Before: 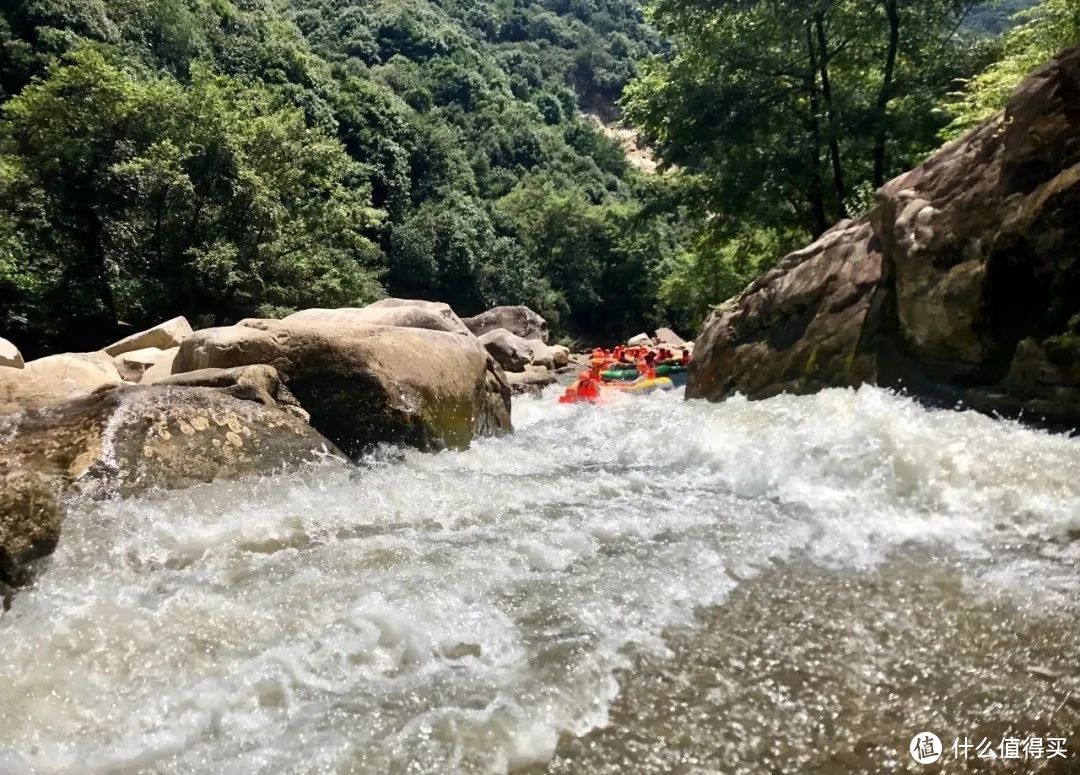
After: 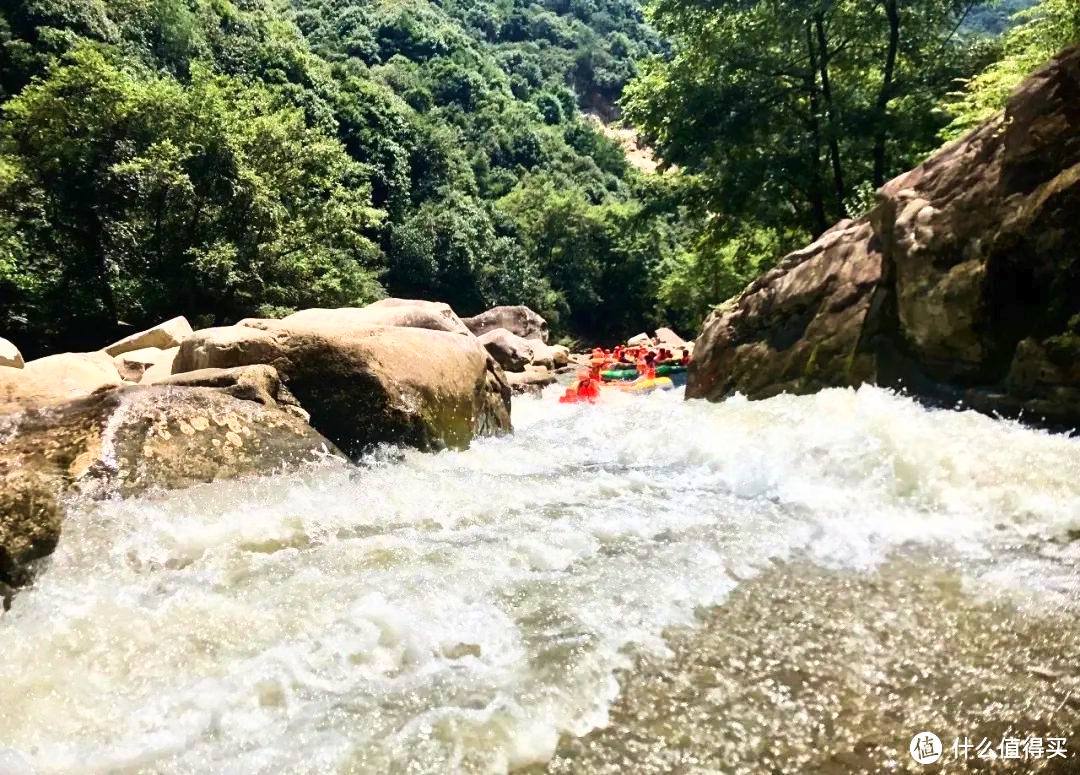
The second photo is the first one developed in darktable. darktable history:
tone curve: curves: ch0 [(0, 0) (0.003, 0.011) (0.011, 0.02) (0.025, 0.032) (0.044, 0.046) (0.069, 0.071) (0.1, 0.107) (0.136, 0.144) (0.177, 0.189) (0.224, 0.244) (0.277, 0.309) (0.335, 0.398) (0.399, 0.477) (0.468, 0.583) (0.543, 0.675) (0.623, 0.772) (0.709, 0.855) (0.801, 0.926) (0.898, 0.979) (1, 1)], color space Lab, linked channels, preserve colors none
velvia: strength 28.75%
